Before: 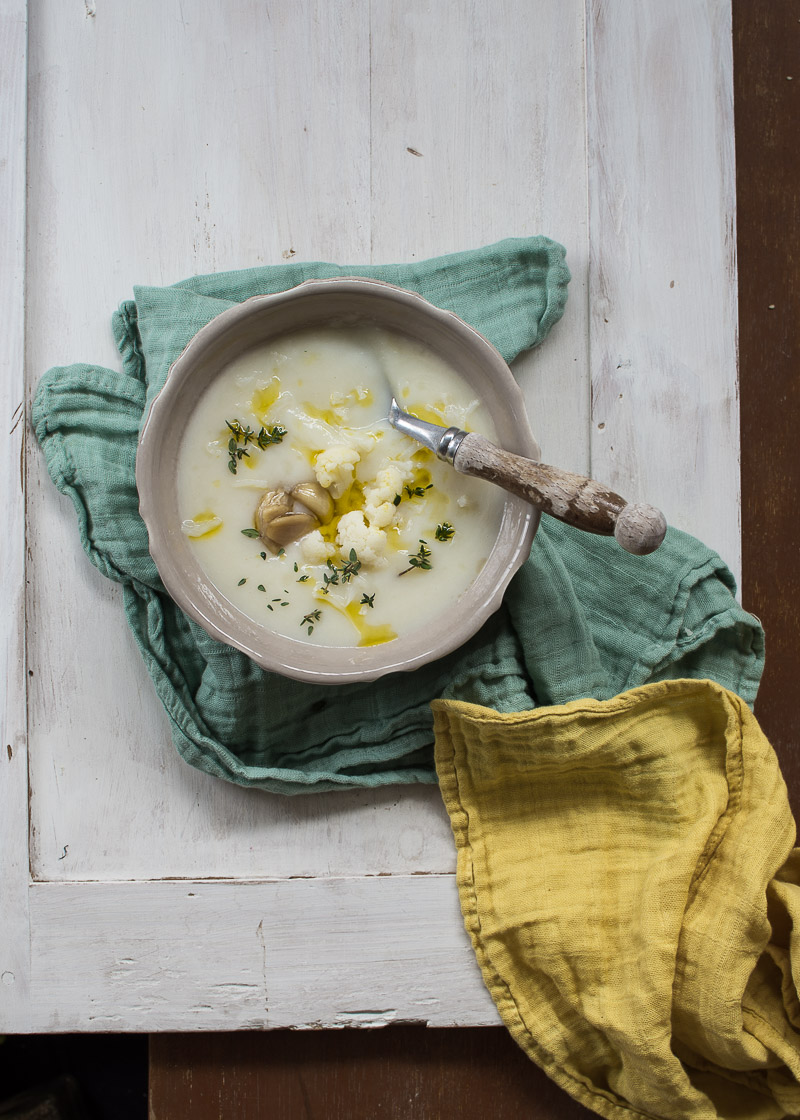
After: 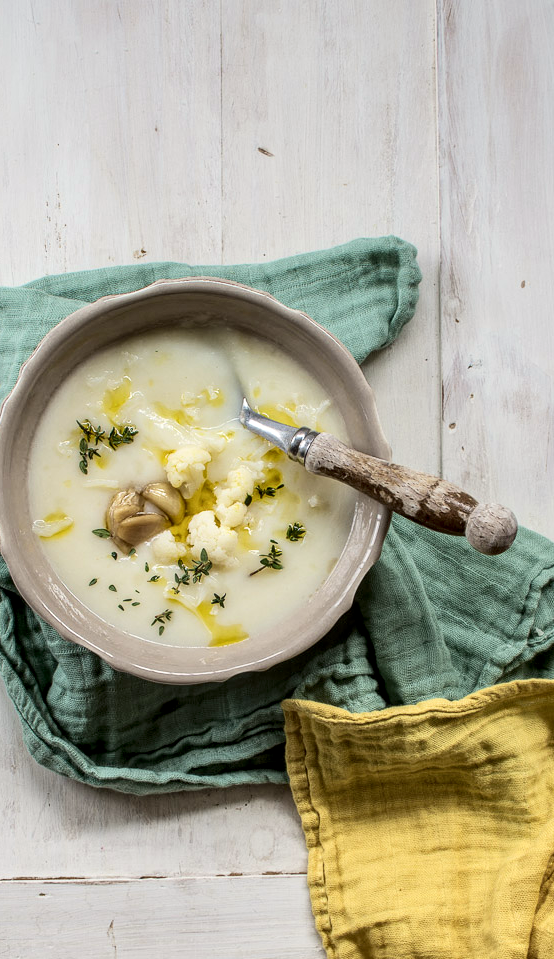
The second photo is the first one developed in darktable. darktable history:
exposure: compensate highlight preservation false
tone curve: curves: ch0 [(0, 0.01) (0.052, 0.045) (0.136, 0.133) (0.29, 0.332) (0.453, 0.531) (0.676, 0.751) (0.89, 0.919) (1, 1)]; ch1 [(0, 0) (0.094, 0.081) (0.285, 0.299) (0.385, 0.403) (0.446, 0.443) (0.495, 0.496) (0.544, 0.552) (0.589, 0.612) (0.722, 0.728) (1, 1)]; ch2 [(0, 0) (0.257, 0.217) (0.43, 0.421) (0.498, 0.507) (0.531, 0.544) (0.56, 0.579) (0.625, 0.642) (1, 1)], color space Lab, independent channels, preserve colors none
local contrast: detail 142%
crop: left 18.639%, right 12.099%, bottom 14.338%
